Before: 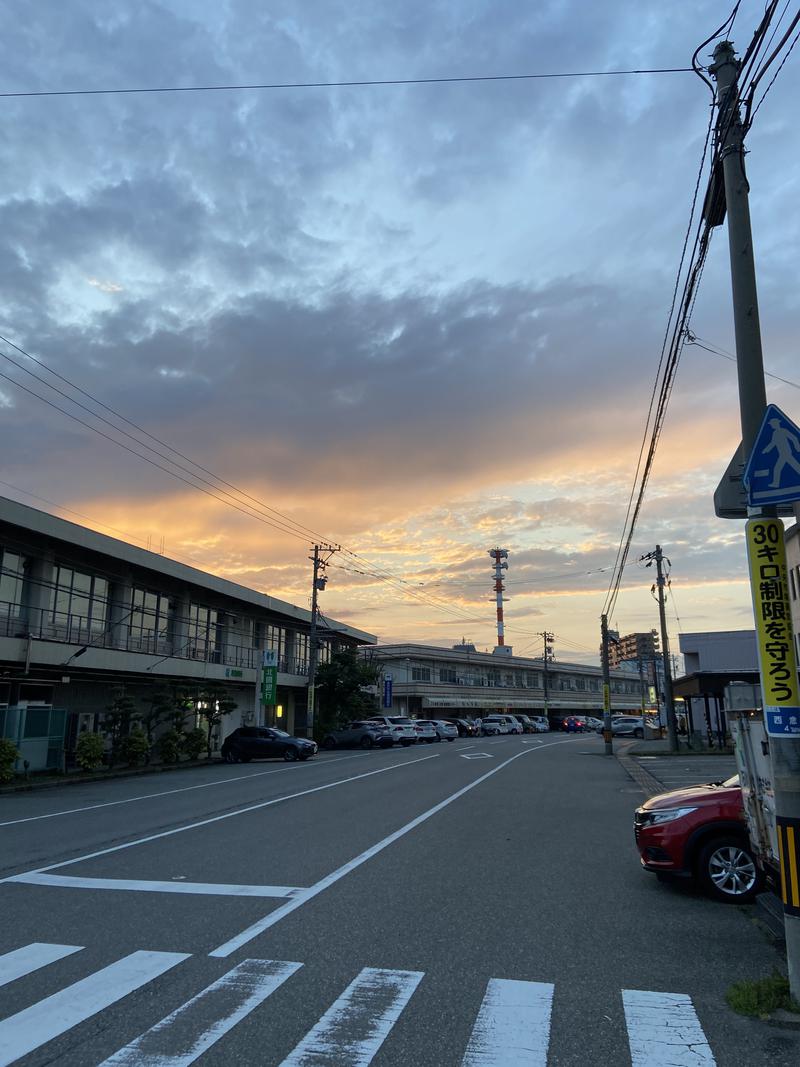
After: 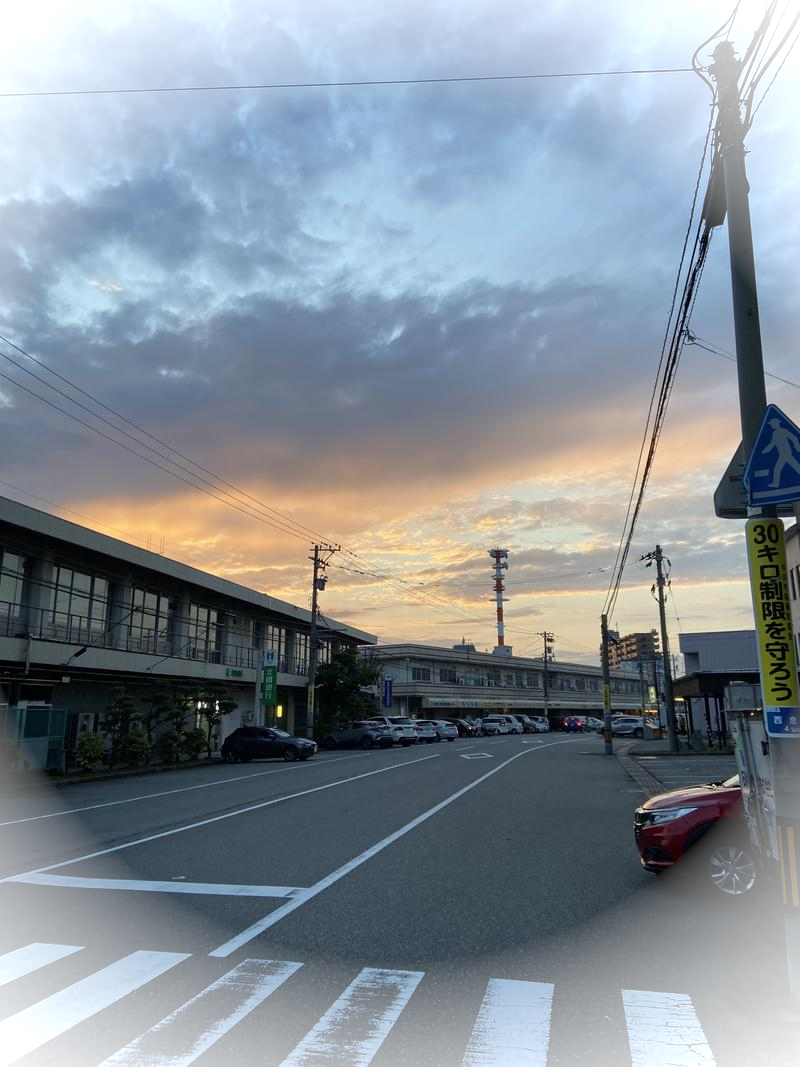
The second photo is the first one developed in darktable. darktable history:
vignetting: fall-off start 79.87%, brightness 0.98, saturation -0.492
